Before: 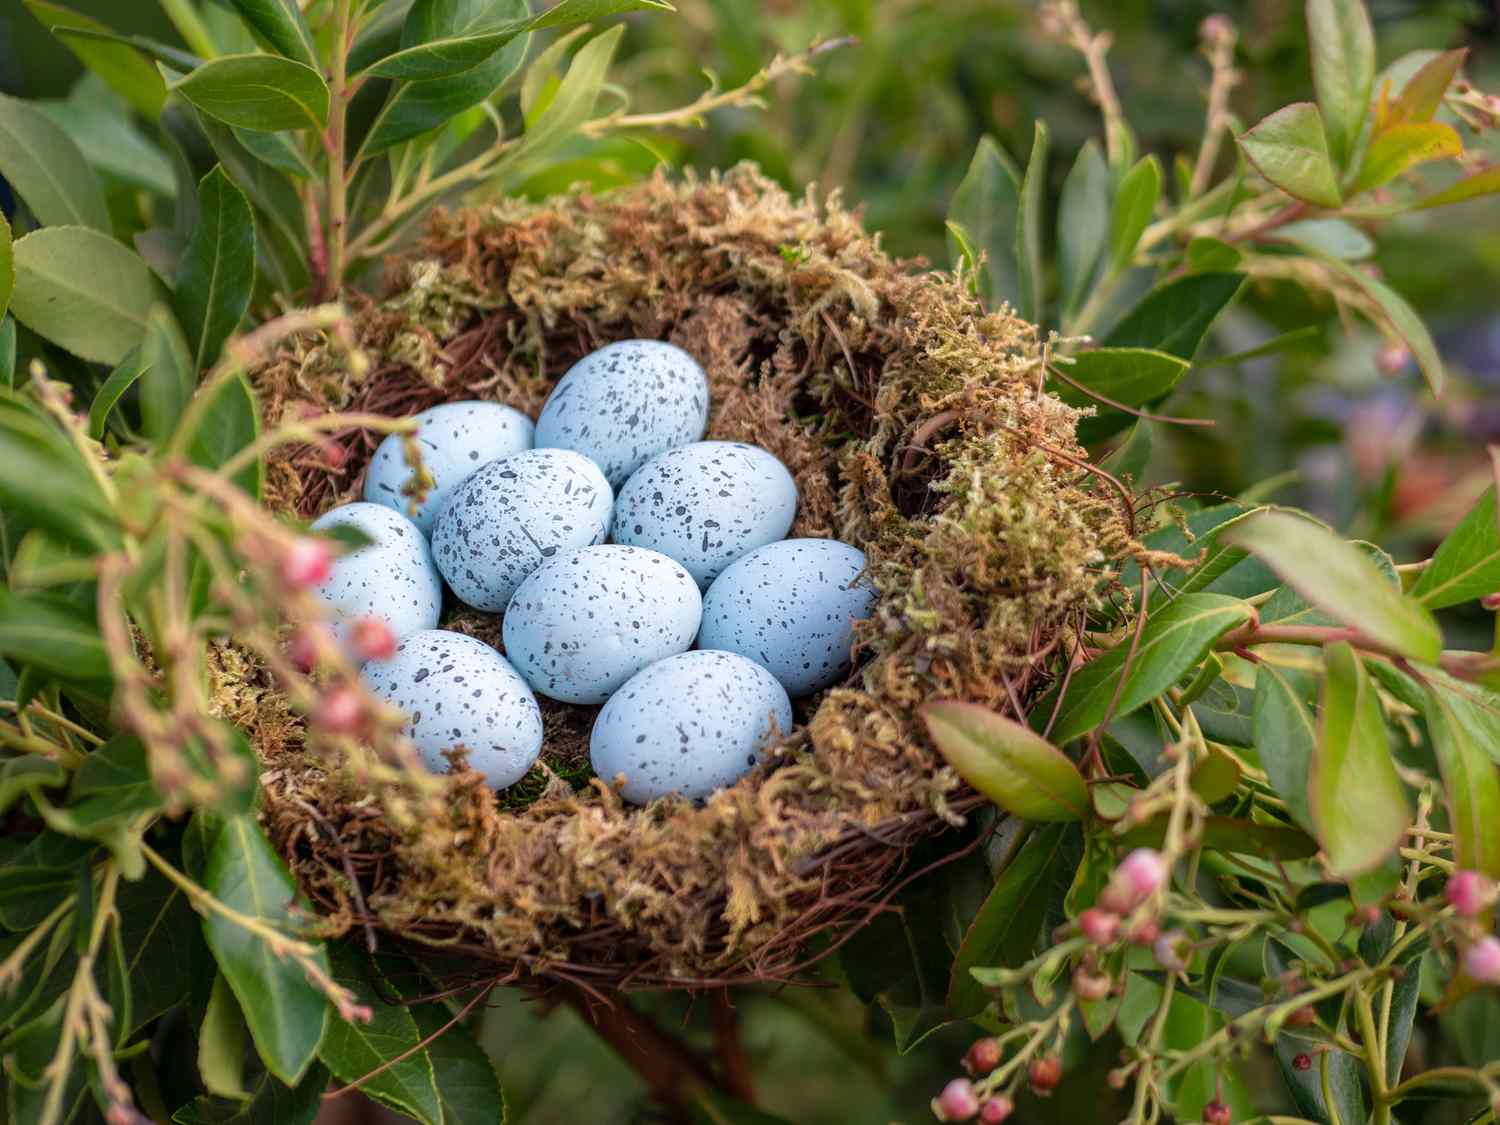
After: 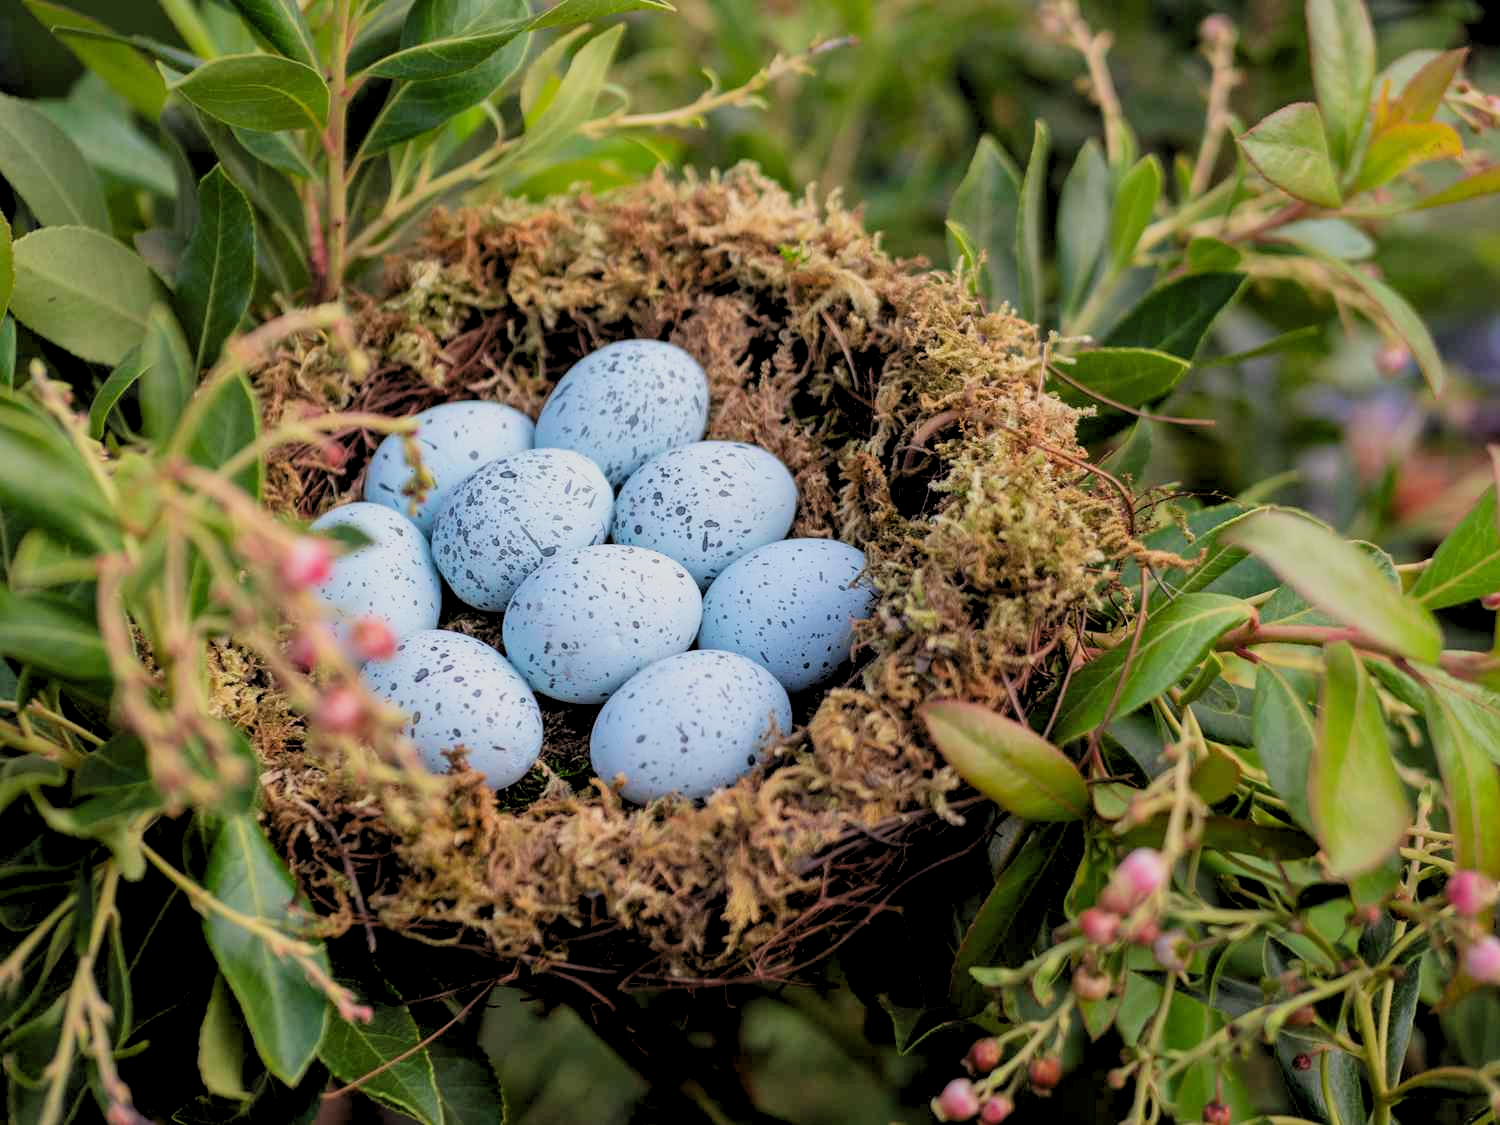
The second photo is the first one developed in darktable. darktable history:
filmic rgb: black relative exposure -7.82 EV, white relative exposure 4.29 EV, hardness 3.86, color science v6 (2022)
levels: levels [0.073, 0.497, 0.972]
